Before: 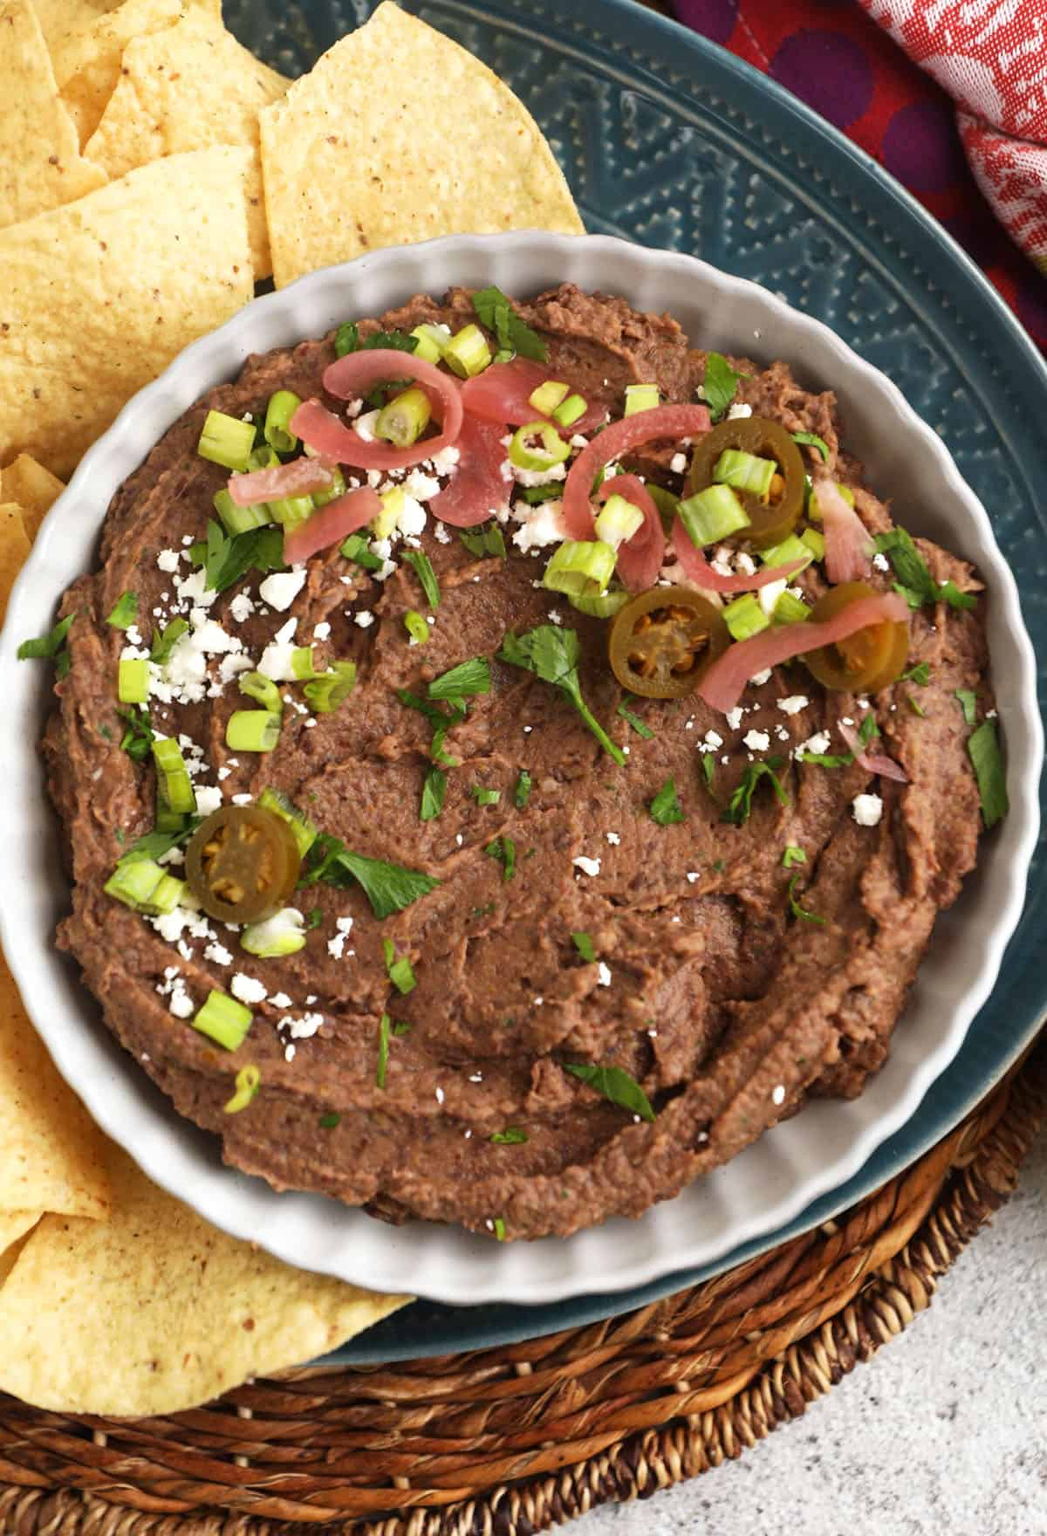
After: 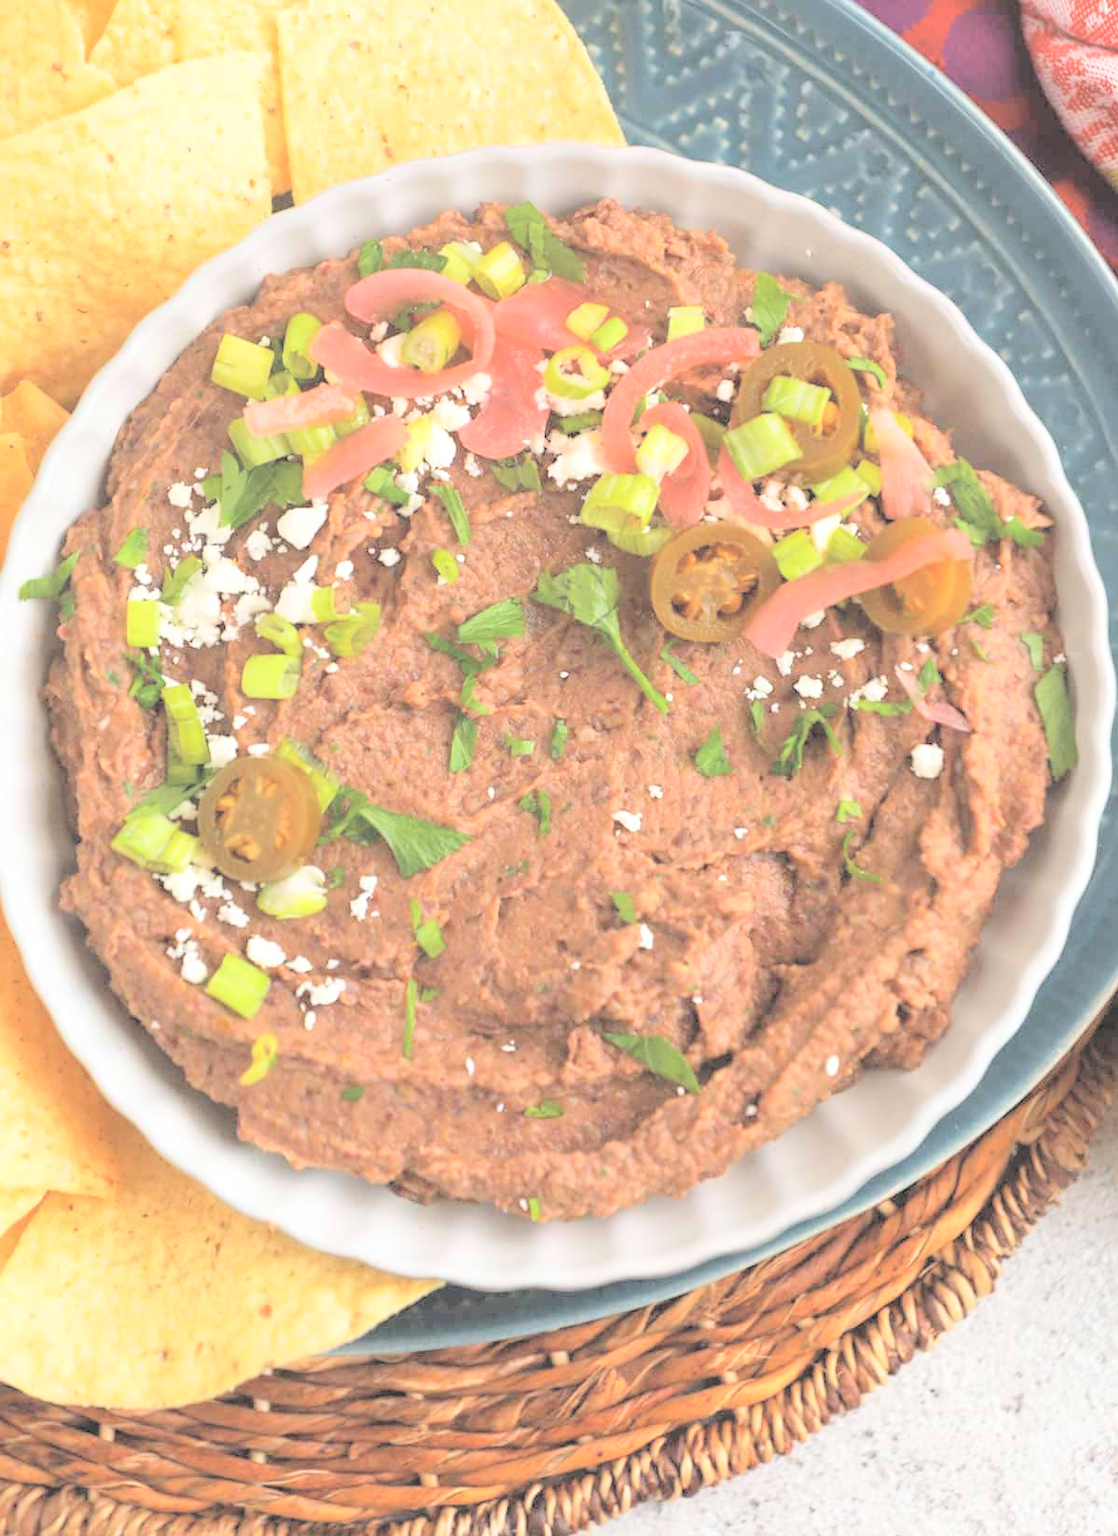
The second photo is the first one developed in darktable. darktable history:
crop and rotate: top 6.42%
contrast brightness saturation: brightness 0.982
